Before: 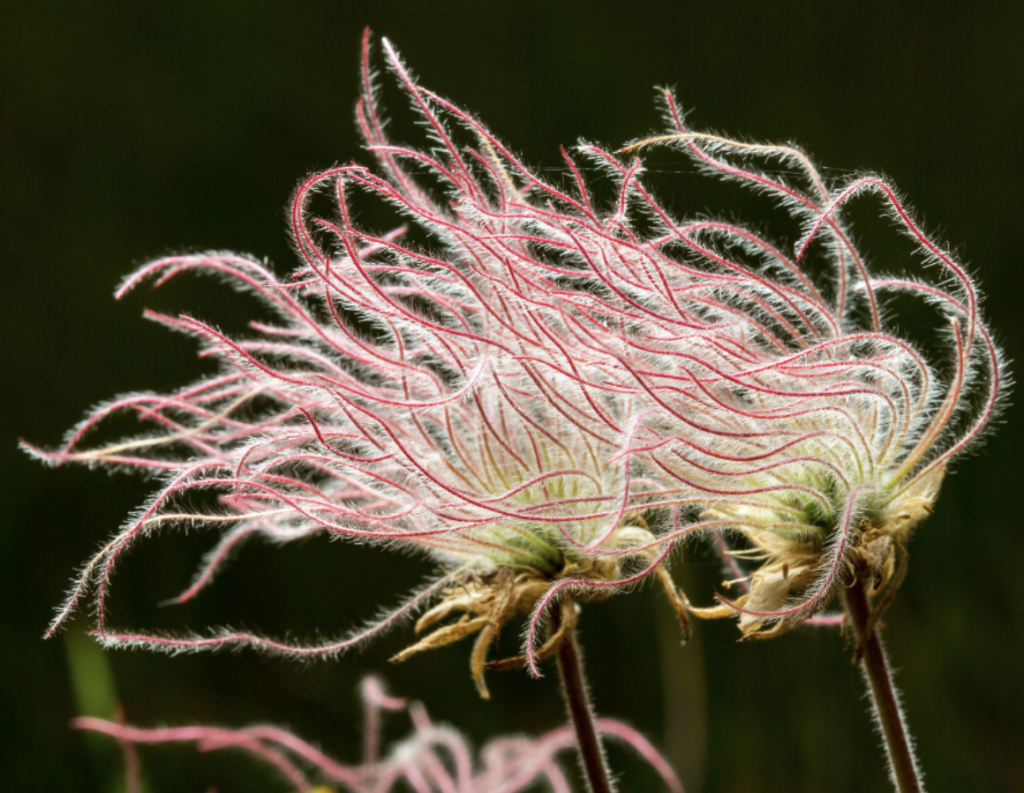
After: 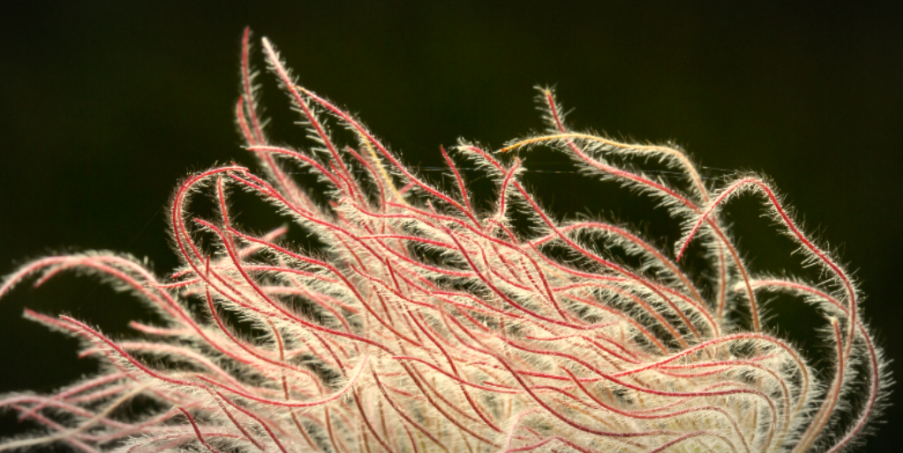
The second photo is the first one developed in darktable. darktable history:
levels: levels [0, 0.498, 0.996]
color correction: highlights a* 2.72, highlights b* 22.8
crop and rotate: left 11.812%, bottom 42.776%
vignetting: fall-off radius 60%, automatic ratio true
